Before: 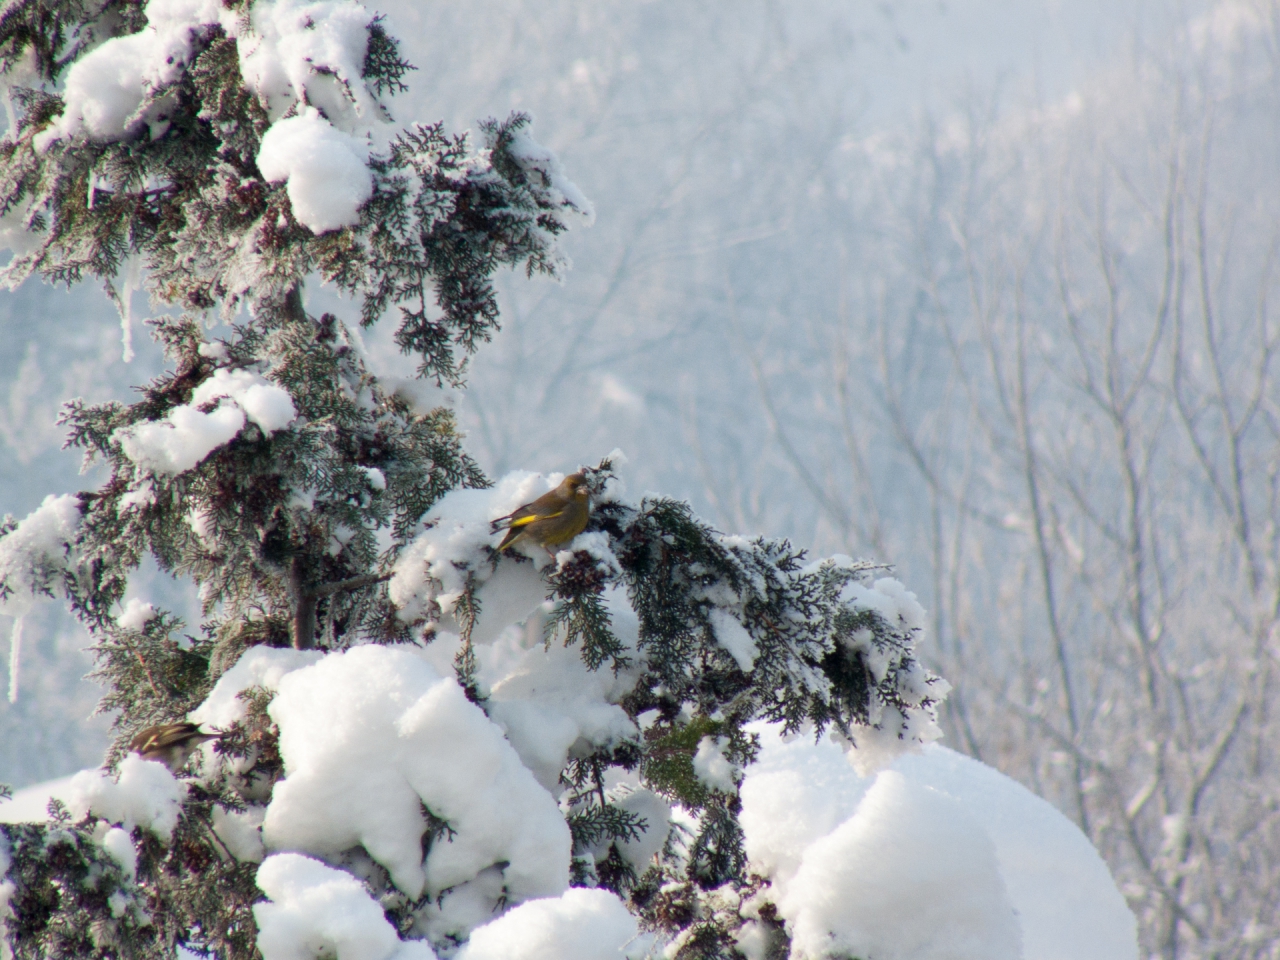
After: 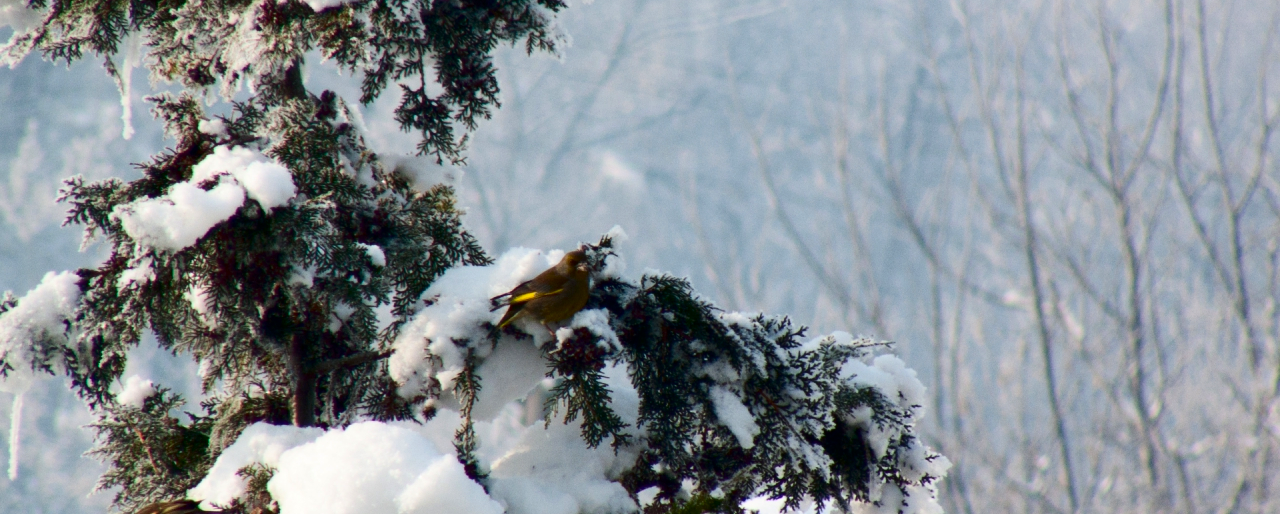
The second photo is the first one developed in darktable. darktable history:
crop and rotate: top 23.257%, bottom 23.153%
contrast brightness saturation: contrast 0.219, brightness -0.192, saturation 0.238
